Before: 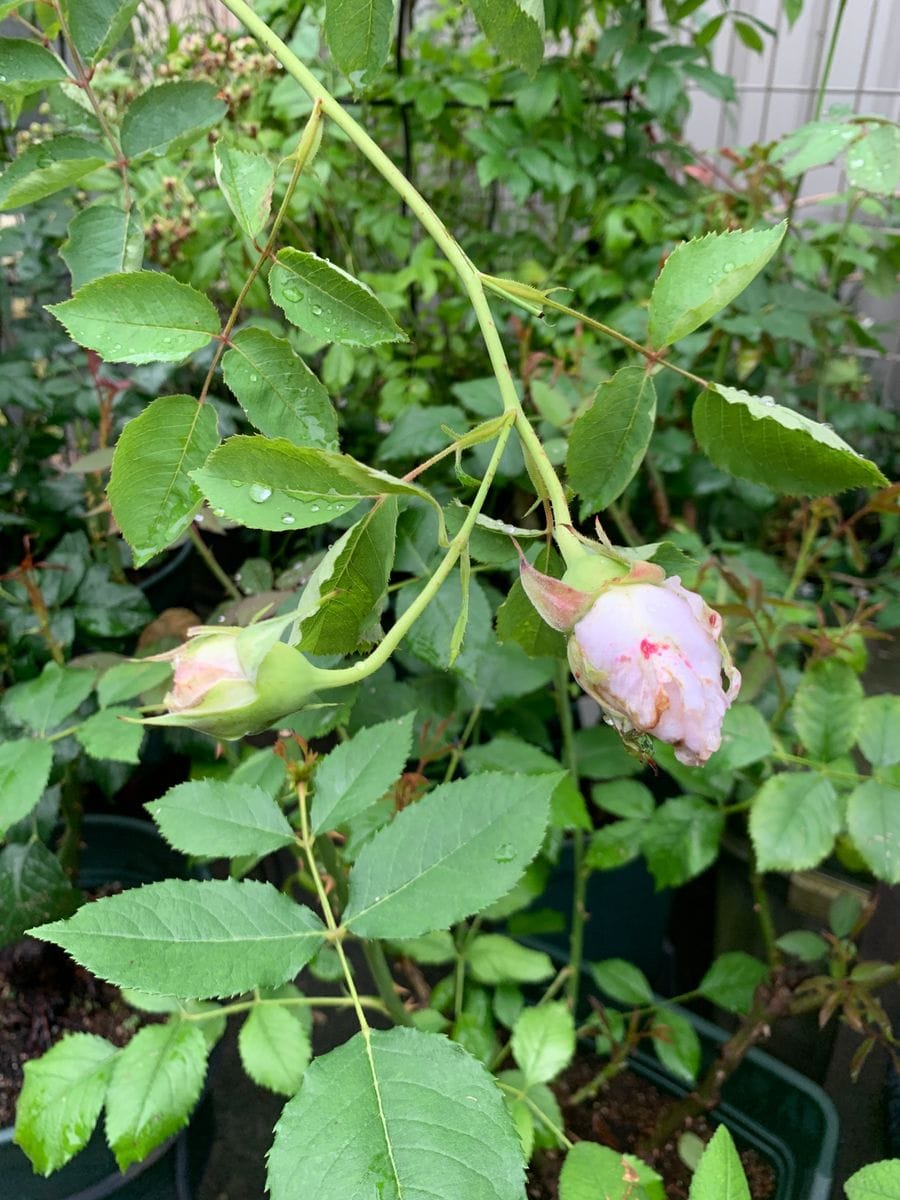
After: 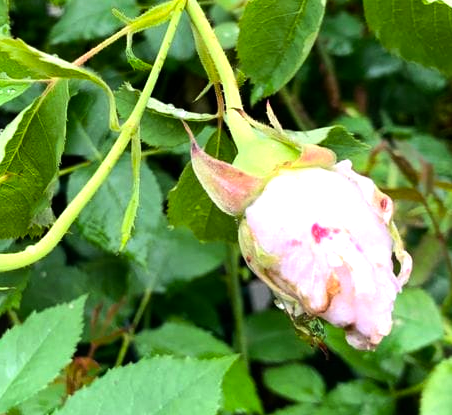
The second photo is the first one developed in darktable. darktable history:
crop: left 36.607%, top 34.735%, right 13.146%, bottom 30.611%
color balance rgb: global vibrance 42.74%
tone equalizer: -8 EV -0.75 EV, -7 EV -0.7 EV, -6 EV -0.6 EV, -5 EV -0.4 EV, -3 EV 0.4 EV, -2 EV 0.6 EV, -1 EV 0.7 EV, +0 EV 0.75 EV, edges refinement/feathering 500, mask exposure compensation -1.57 EV, preserve details no
exposure: black level correction 0, compensate exposure bias true, compensate highlight preservation false
